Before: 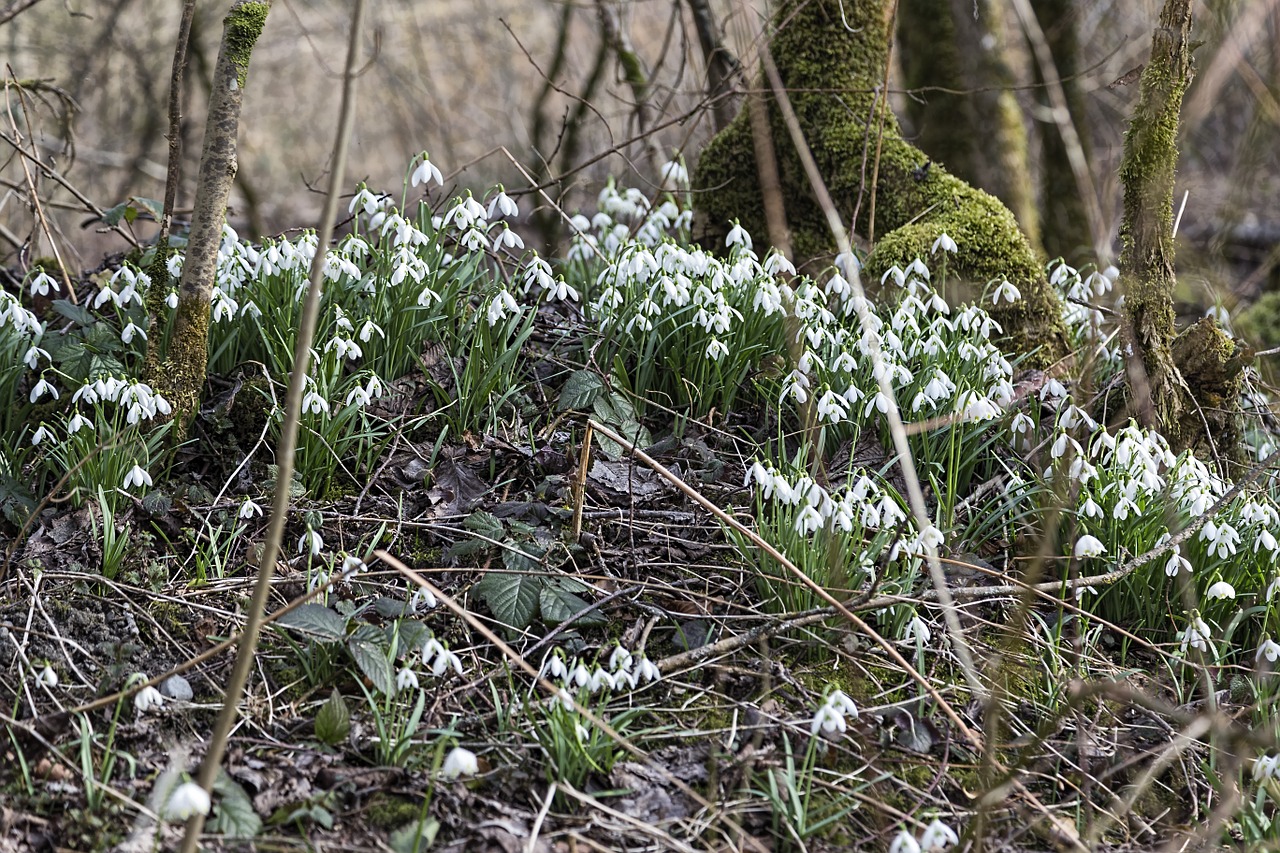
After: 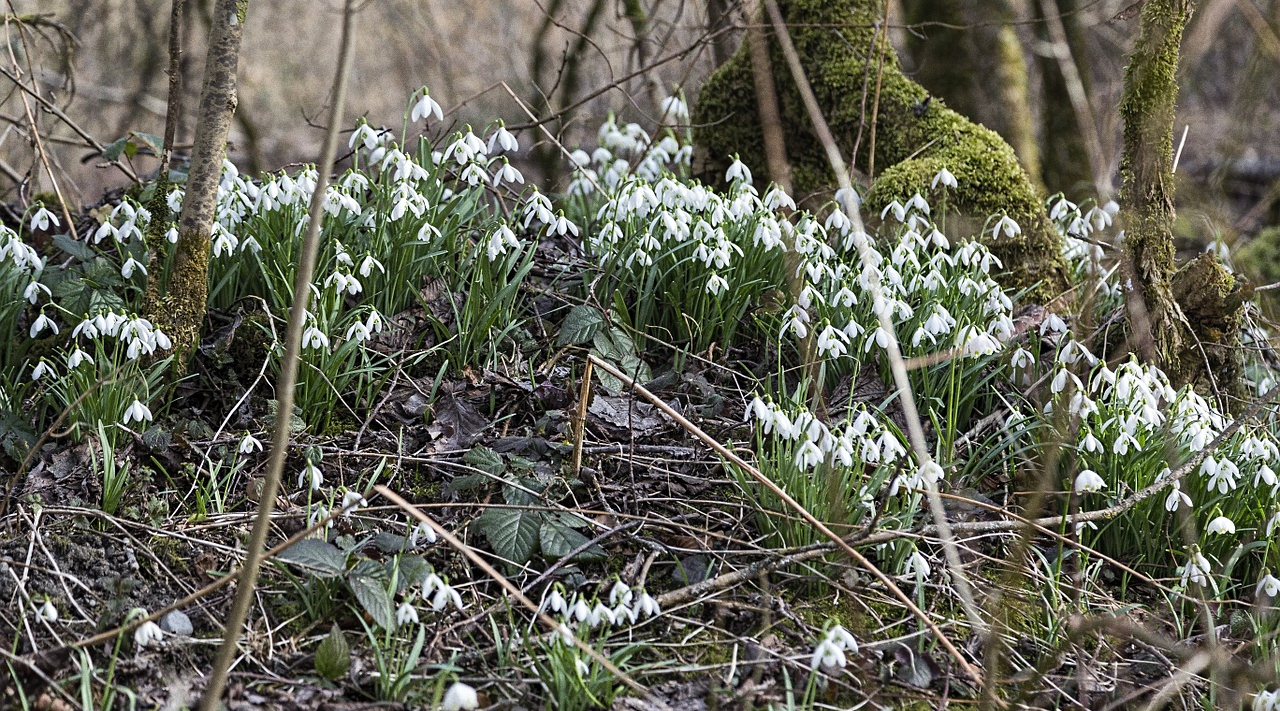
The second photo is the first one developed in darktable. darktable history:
crop: top 7.625%, bottom 8.027%
grain: coarseness 0.09 ISO
